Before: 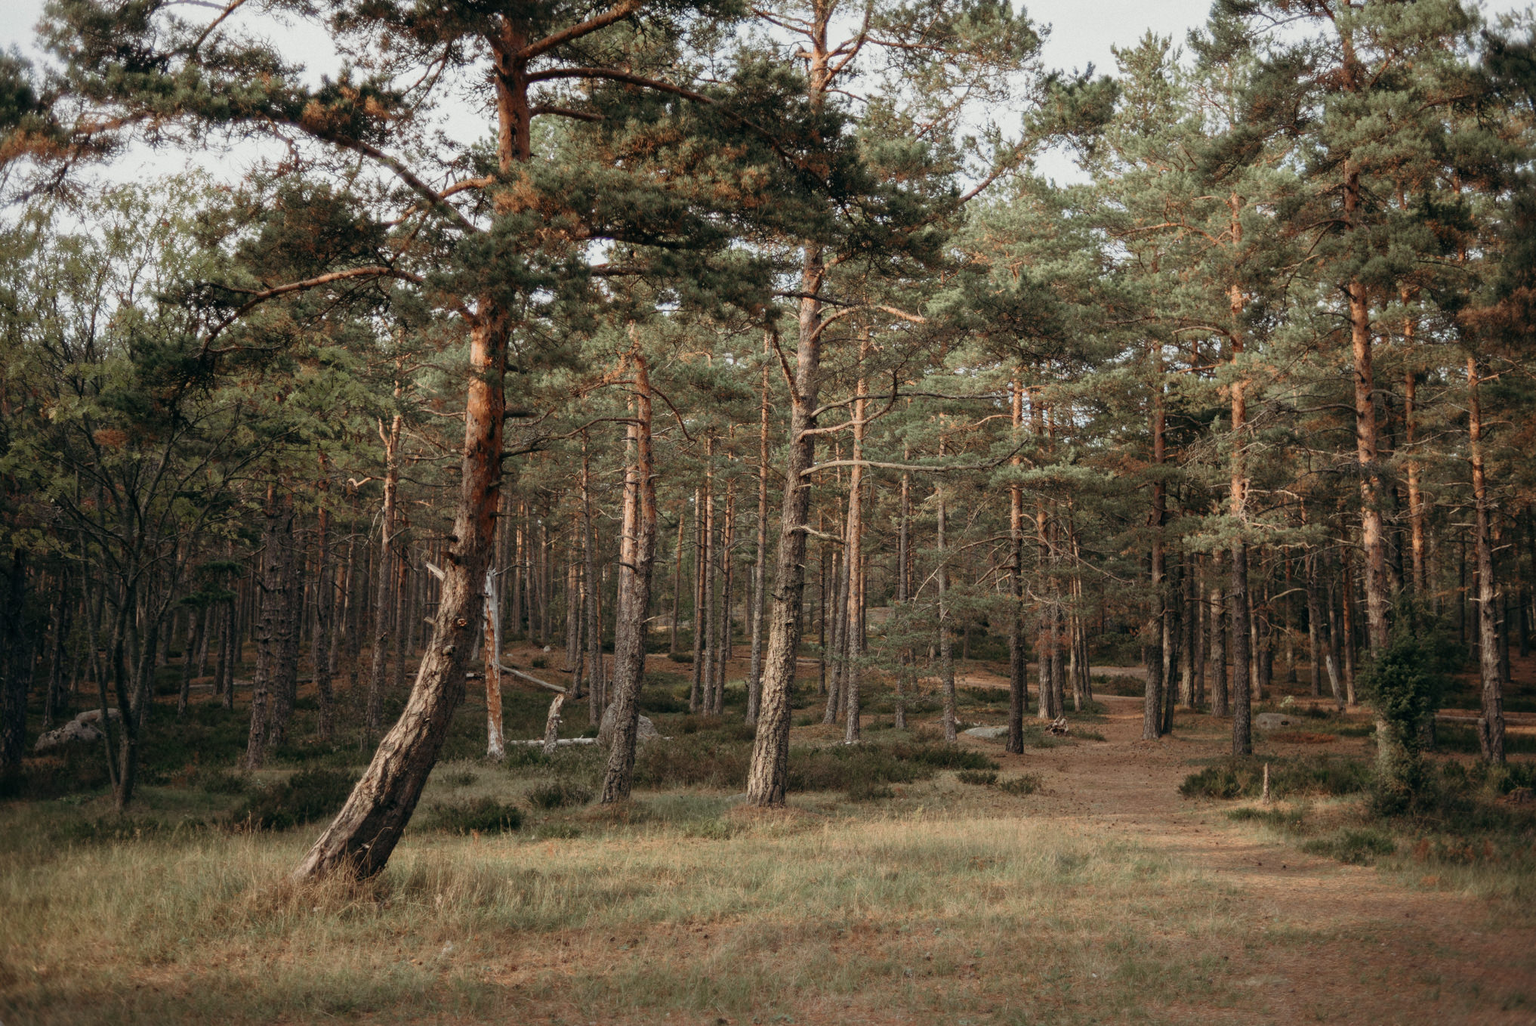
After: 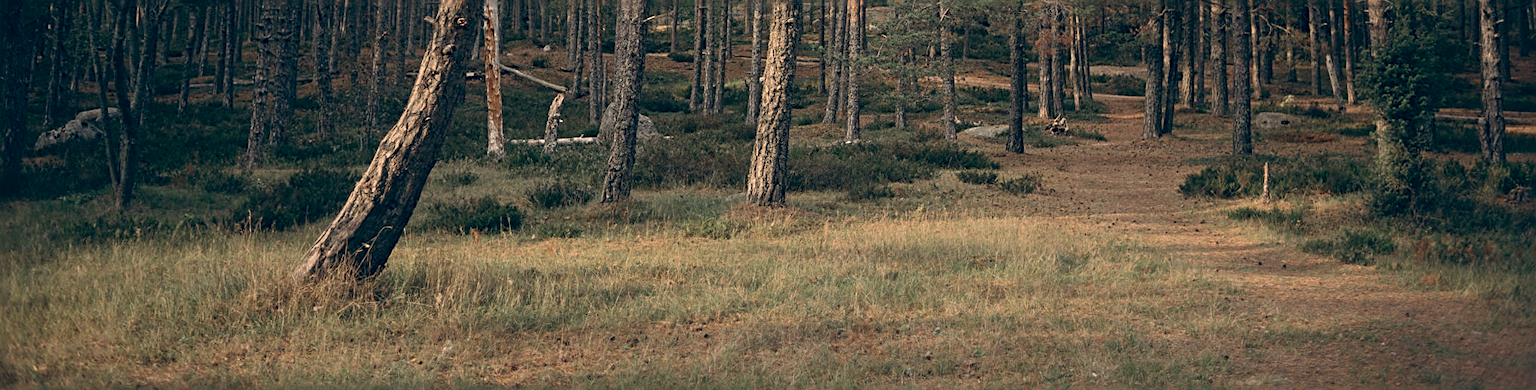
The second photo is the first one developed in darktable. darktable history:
crop and rotate: top 58.545%, bottom 3.379%
sharpen: radius 2.807, amount 0.725
haze removal: strength 0.02, distance 0.256, compatibility mode true
color correction: highlights a* 10.28, highlights b* 14.61, shadows a* -10.3, shadows b* -14.89
